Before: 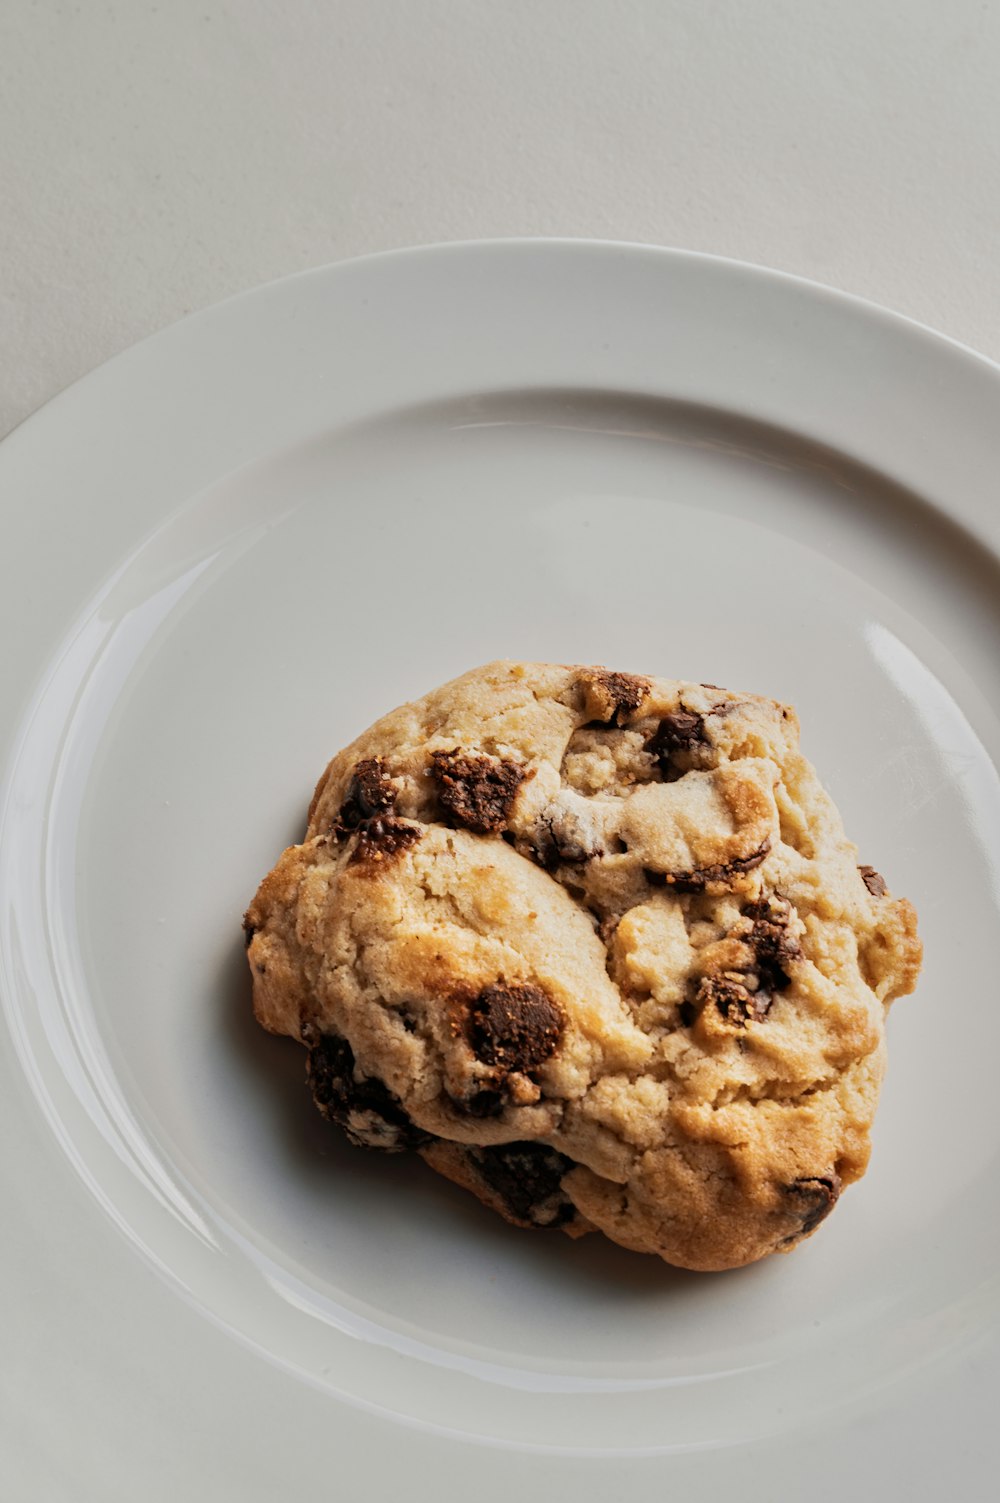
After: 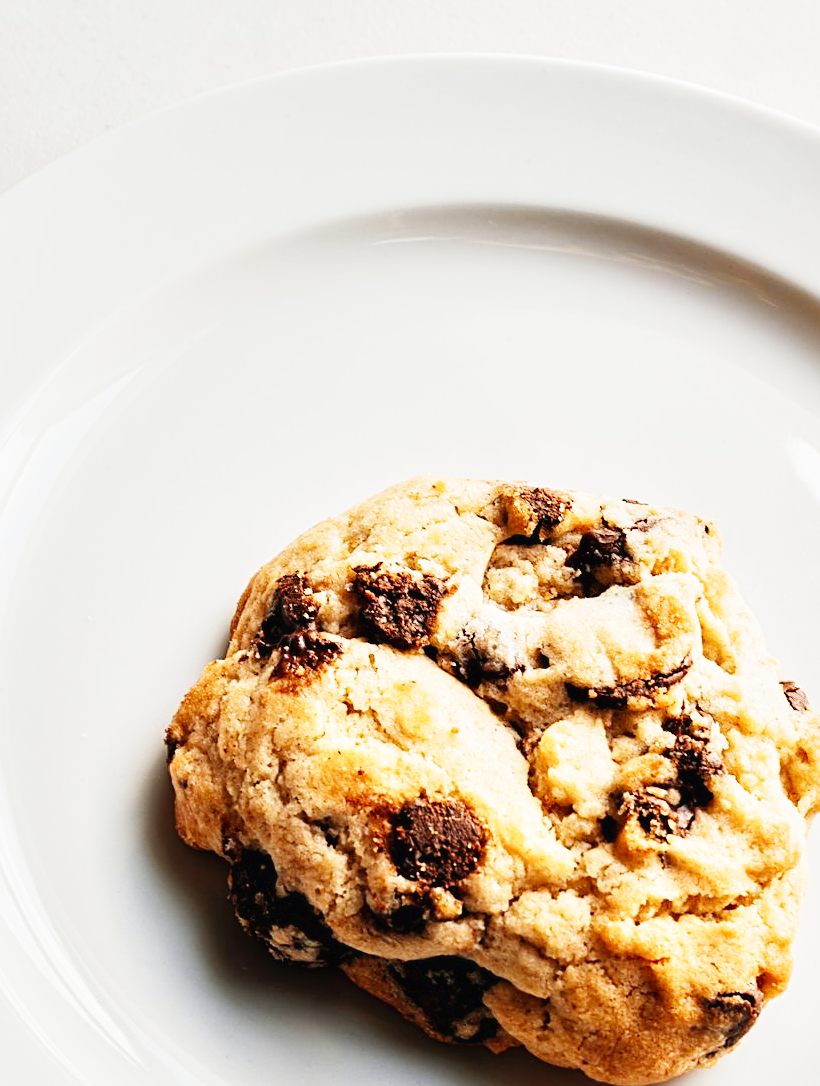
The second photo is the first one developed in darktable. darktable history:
crop: left 7.858%, top 12.333%, right 10.08%, bottom 15.387%
base curve: curves: ch0 [(0, 0.003) (0.001, 0.002) (0.006, 0.004) (0.02, 0.022) (0.048, 0.086) (0.094, 0.234) (0.162, 0.431) (0.258, 0.629) (0.385, 0.8) (0.548, 0.918) (0.751, 0.988) (1, 1)], preserve colors none
sharpen: on, module defaults
